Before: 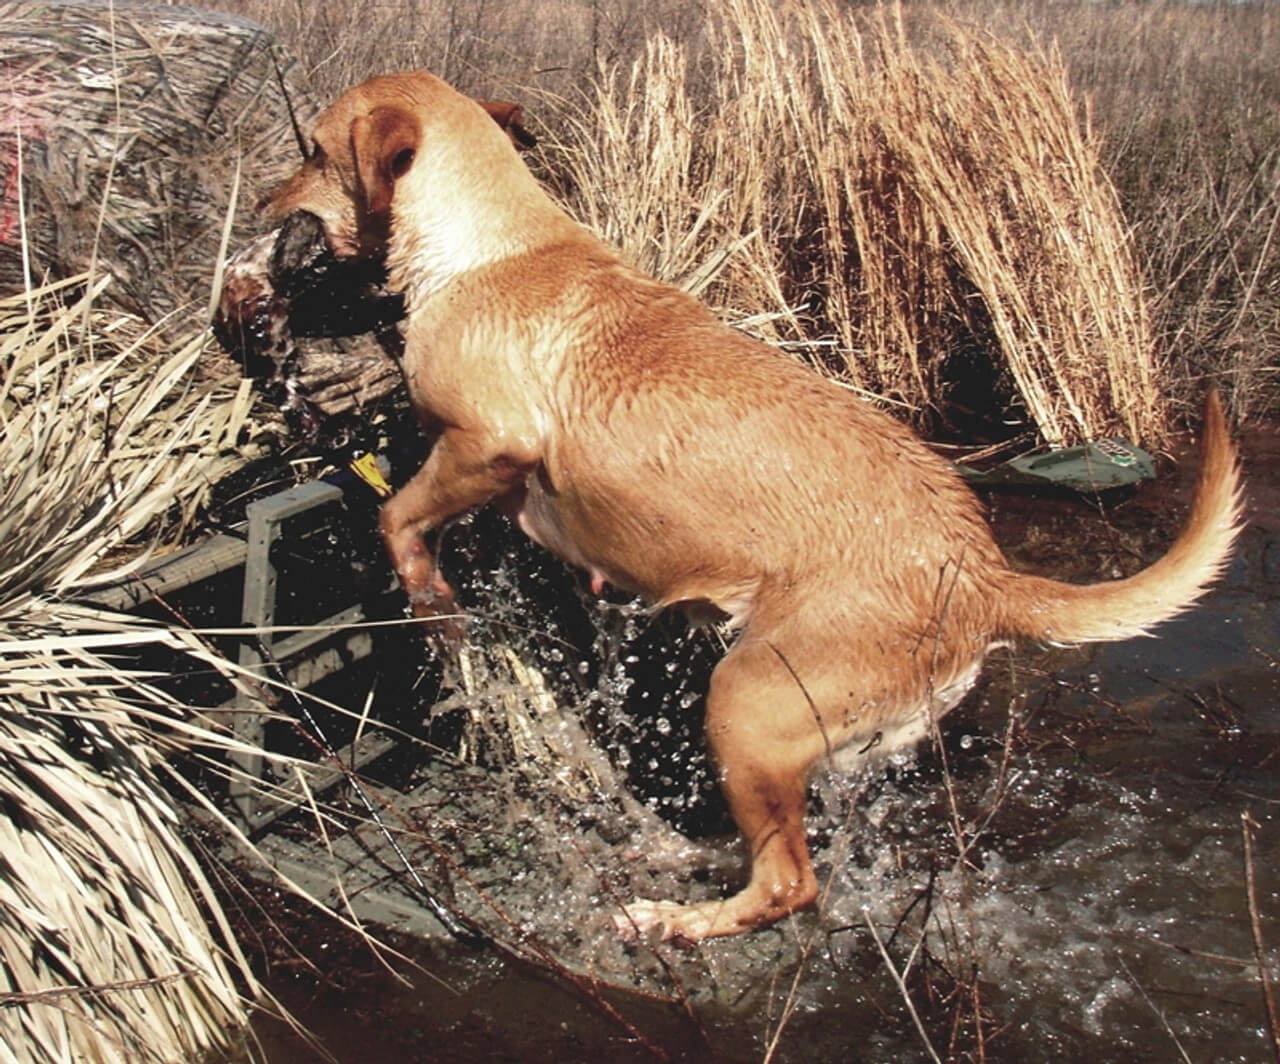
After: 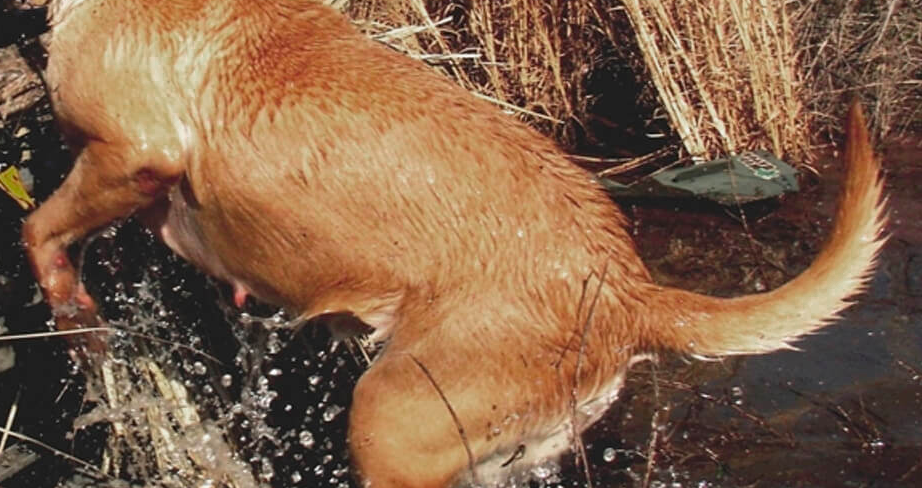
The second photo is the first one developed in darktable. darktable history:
crop and rotate: left 27.938%, top 27.046%, bottom 27.046%
color zones: curves: ch0 [(0, 0.48) (0.209, 0.398) (0.305, 0.332) (0.429, 0.493) (0.571, 0.5) (0.714, 0.5) (0.857, 0.5) (1, 0.48)]; ch1 [(0, 0.633) (0.143, 0.586) (0.286, 0.489) (0.429, 0.448) (0.571, 0.31) (0.714, 0.335) (0.857, 0.492) (1, 0.633)]; ch2 [(0, 0.448) (0.143, 0.498) (0.286, 0.5) (0.429, 0.5) (0.571, 0.5) (0.714, 0.5) (0.857, 0.5) (1, 0.448)]
